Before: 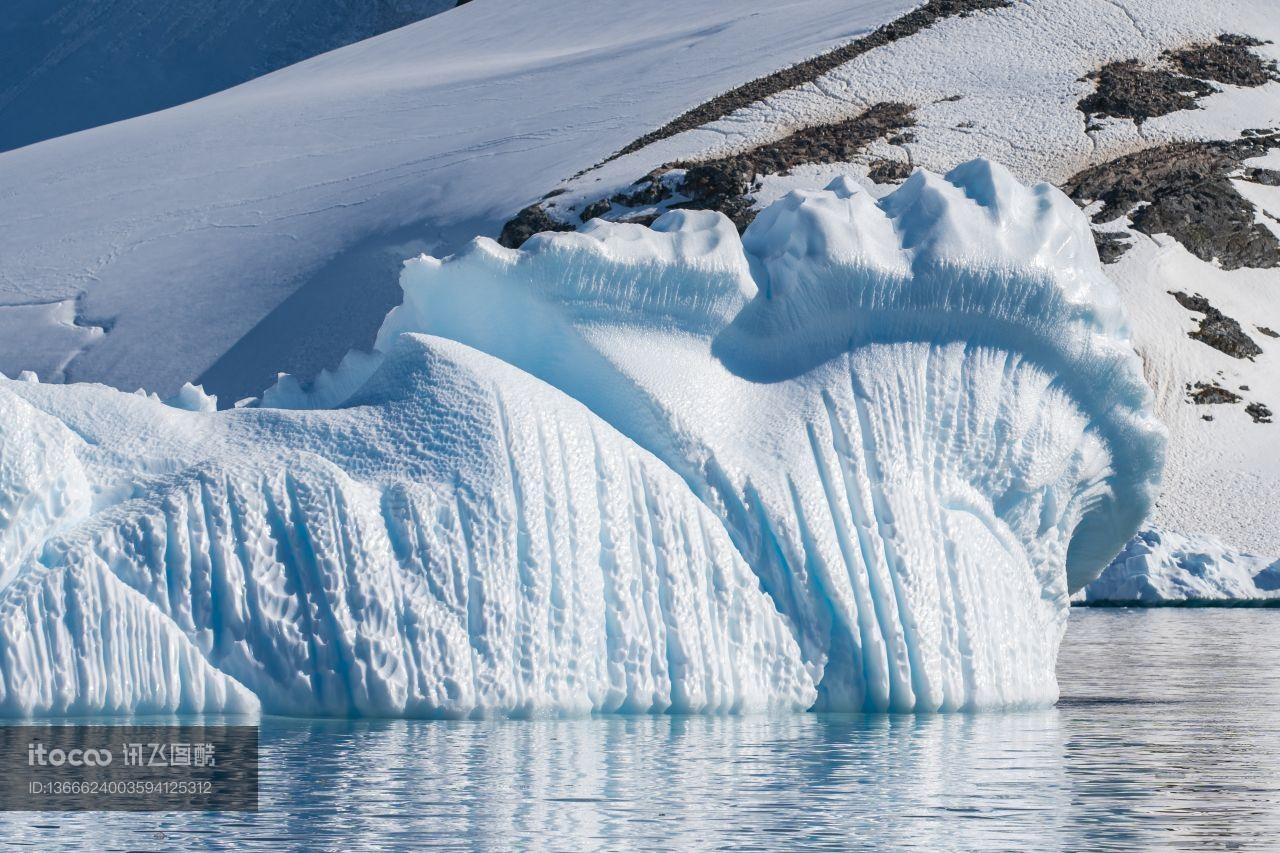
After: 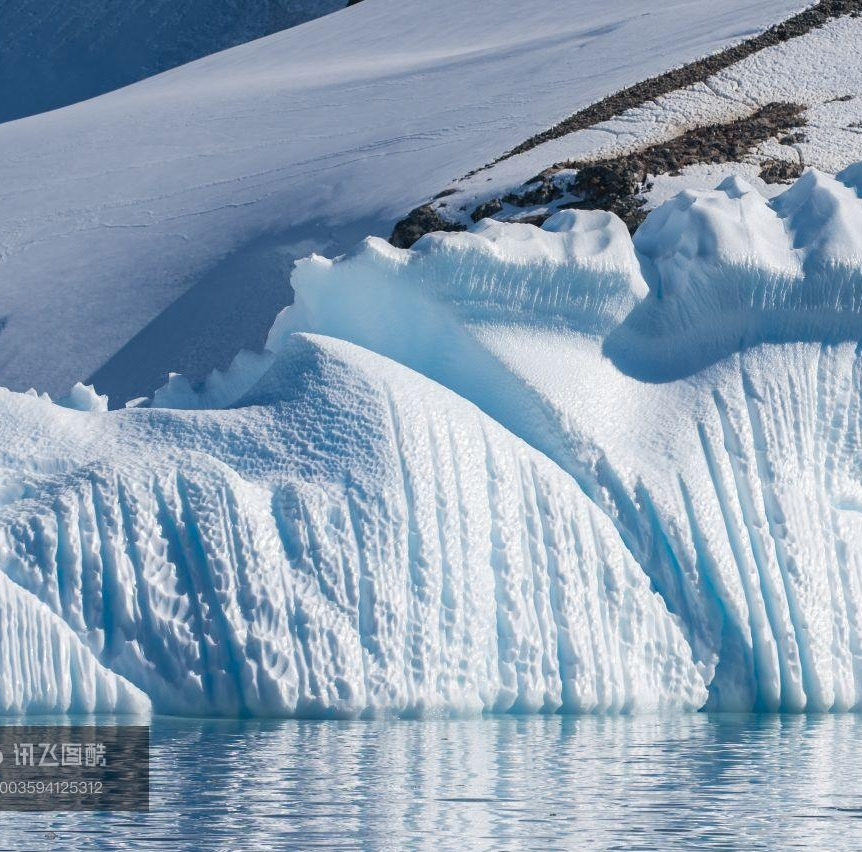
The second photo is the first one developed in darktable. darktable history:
crop and rotate: left 8.548%, right 24.088%
